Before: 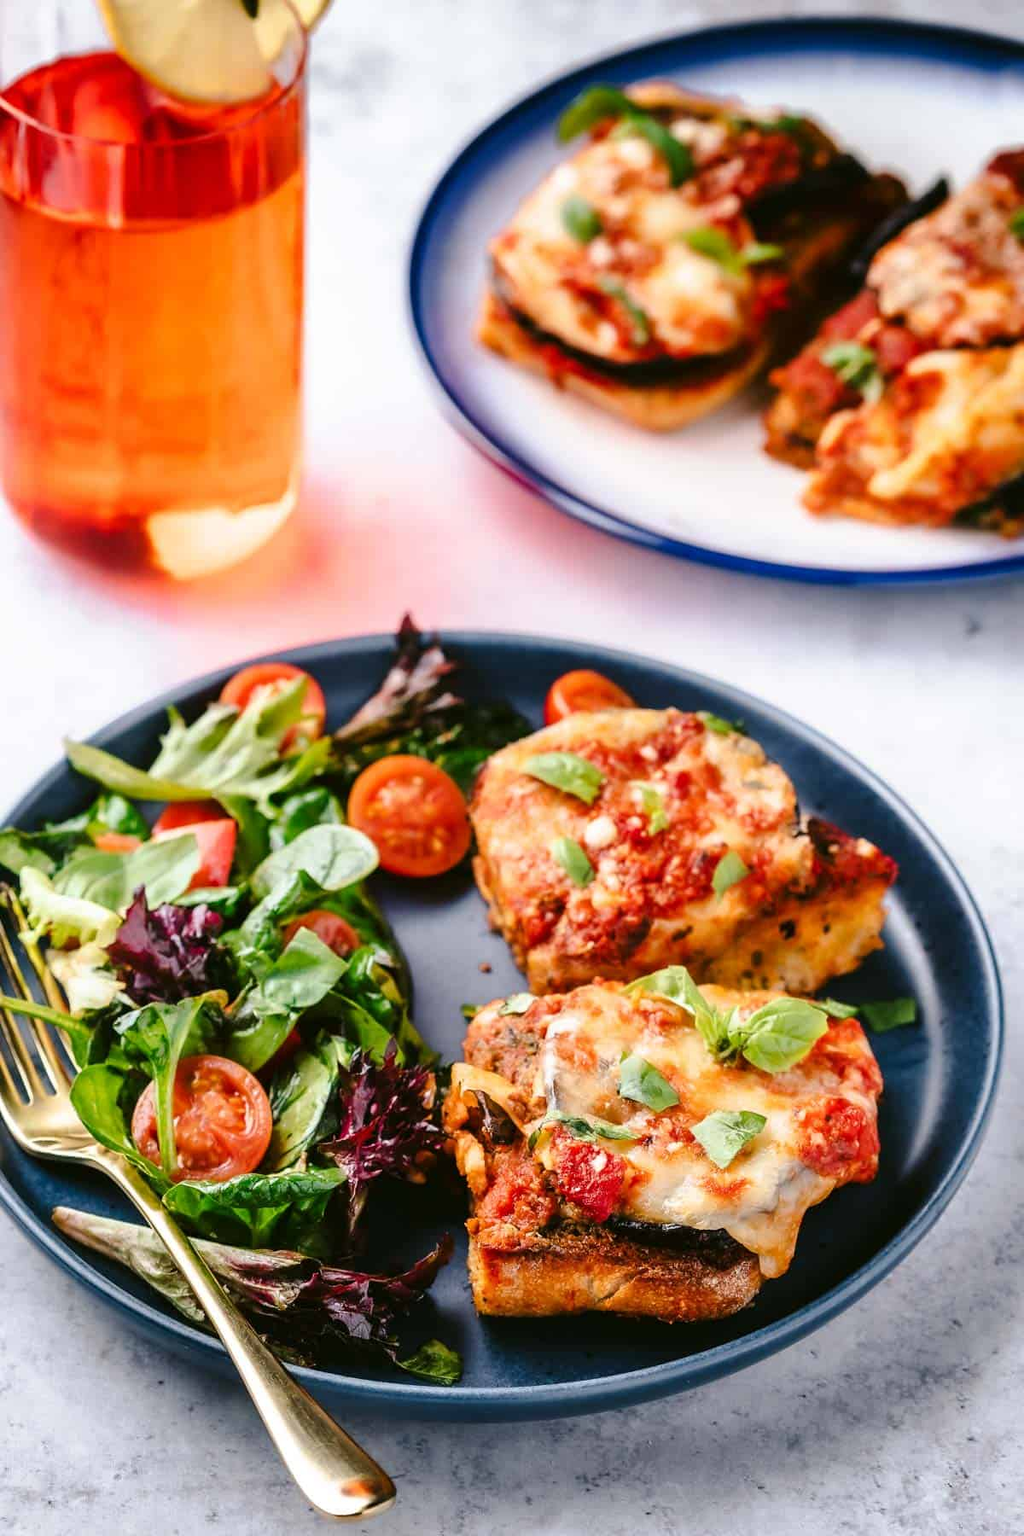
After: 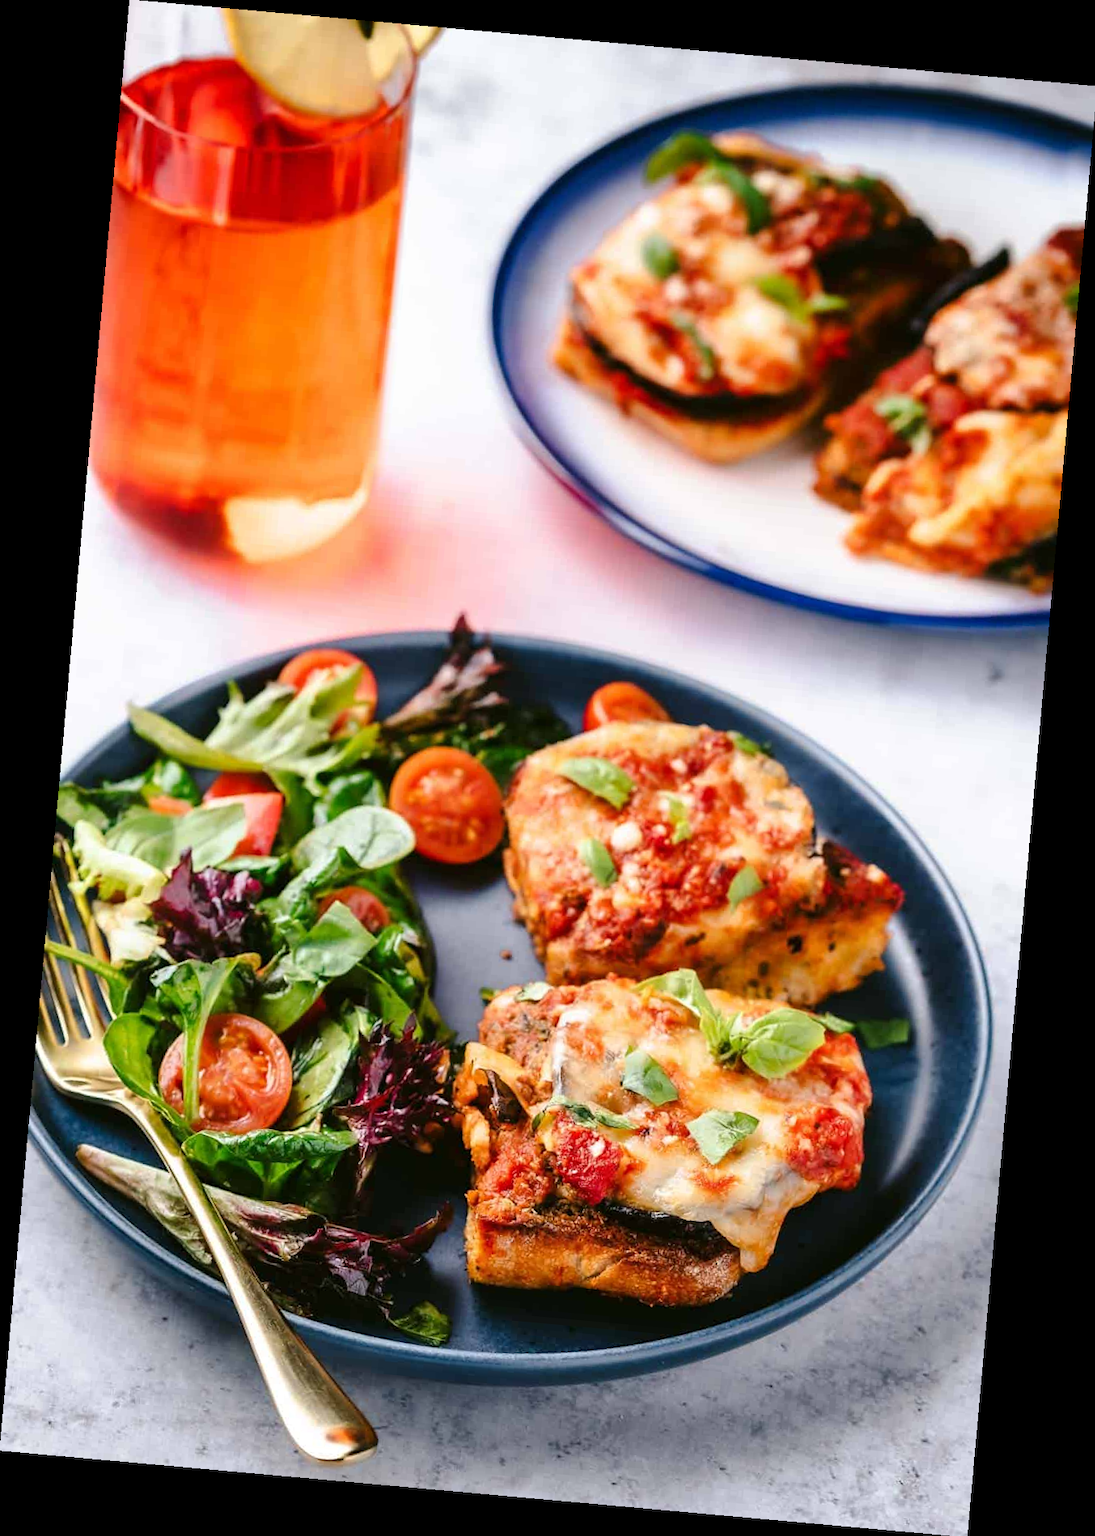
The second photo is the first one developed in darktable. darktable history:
rotate and perspective: rotation 5.12°, automatic cropping off
